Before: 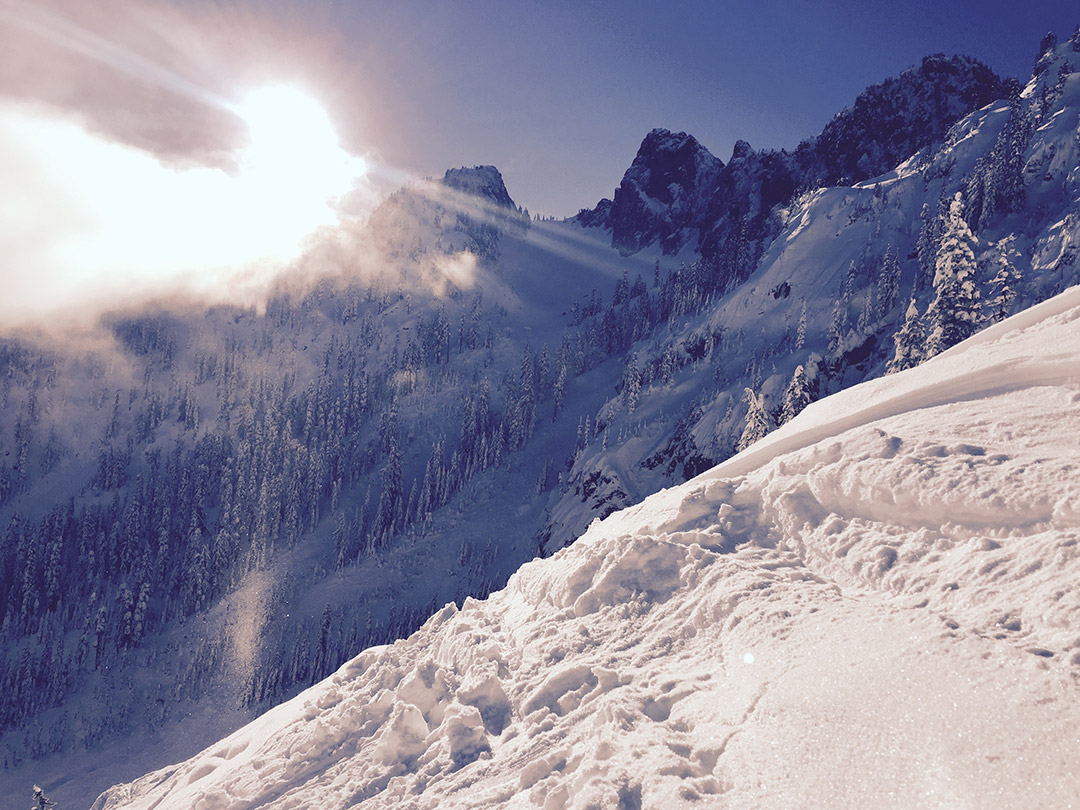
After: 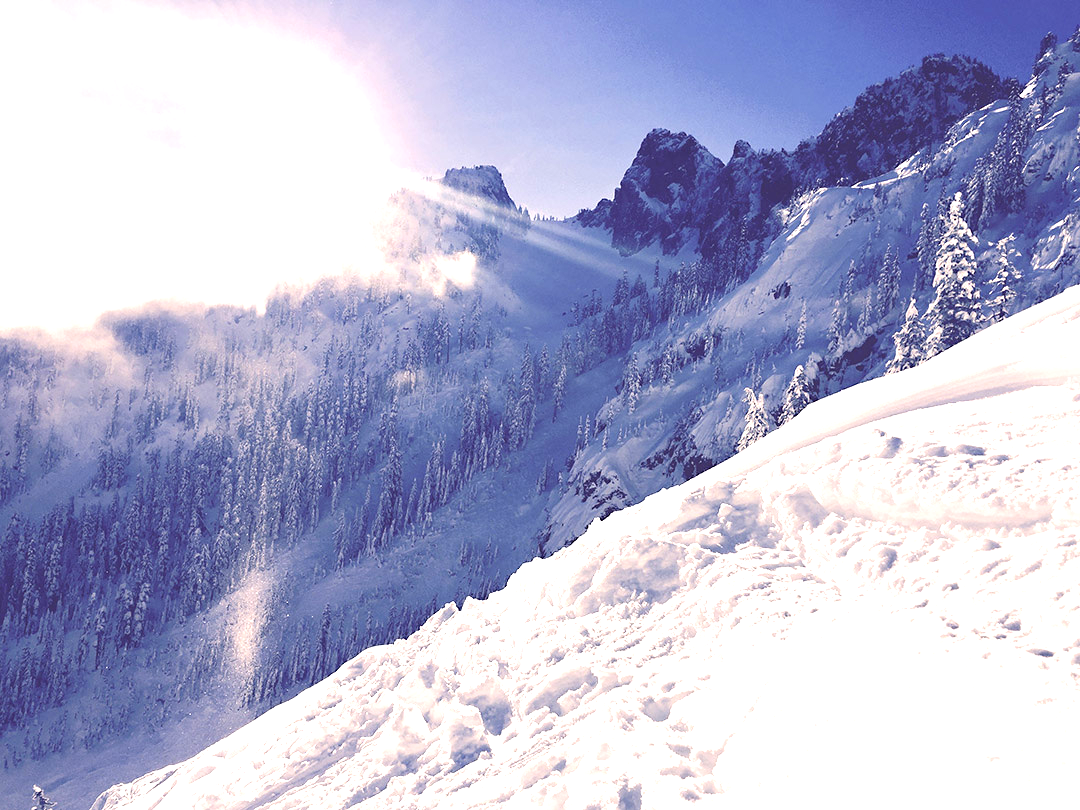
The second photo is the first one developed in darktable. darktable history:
exposure: black level correction 0, exposure 1.2 EV, compensate exposure bias true, compensate highlight preservation false
sharpen: radius 5.333, amount 0.316, threshold 26.292
tone equalizer: on, module defaults
